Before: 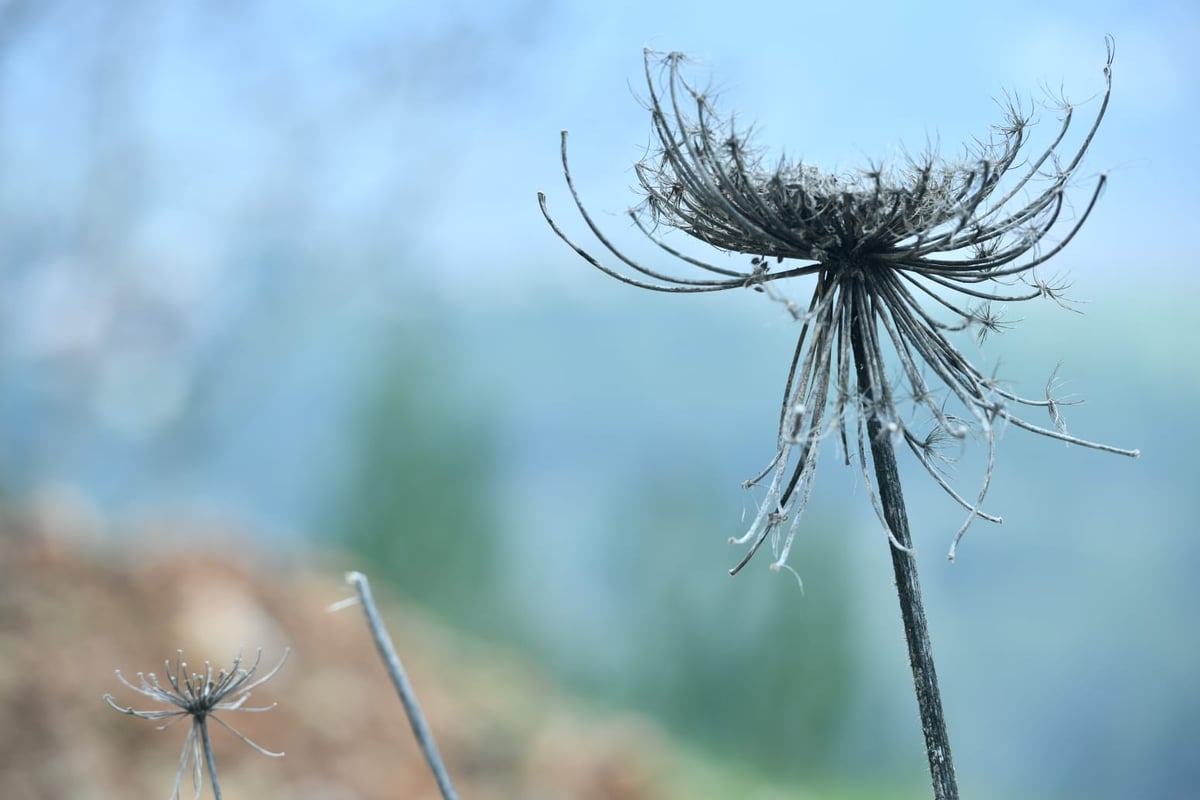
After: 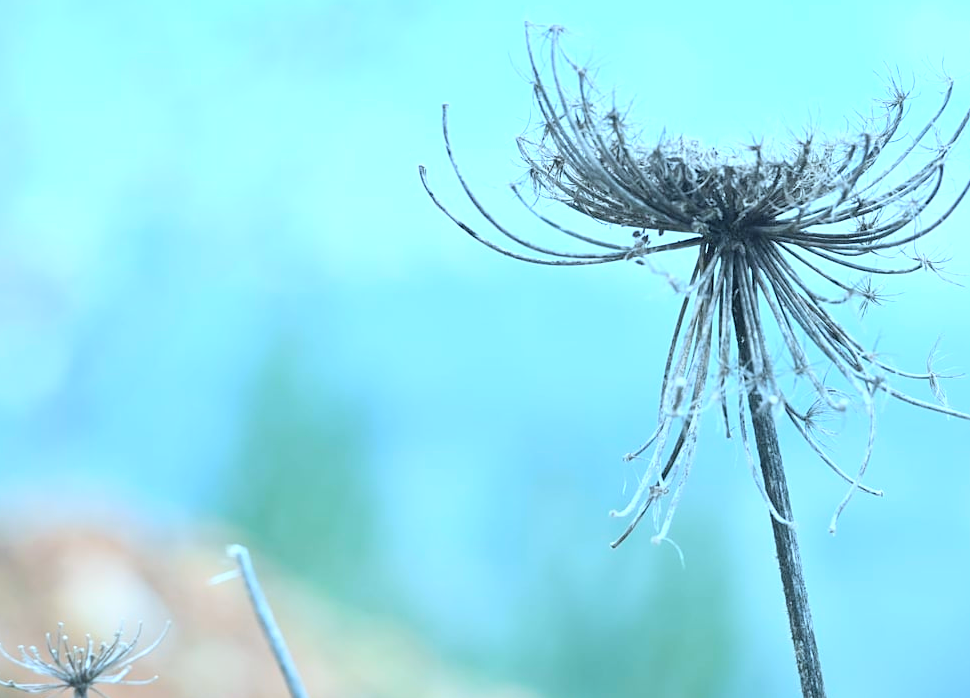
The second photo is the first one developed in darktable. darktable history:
sharpen: amount 0.217
color calibration: illuminant F (fluorescent), F source F9 (Cool White Deluxe 4150 K) – high CRI, x 0.375, y 0.373, temperature 4150.75 K
crop: left 9.937%, top 3.473%, right 9.19%, bottom 9.263%
exposure: exposure 0.373 EV, compensate highlight preservation false
contrast brightness saturation: contrast 0.099, brightness 0.301, saturation 0.138
